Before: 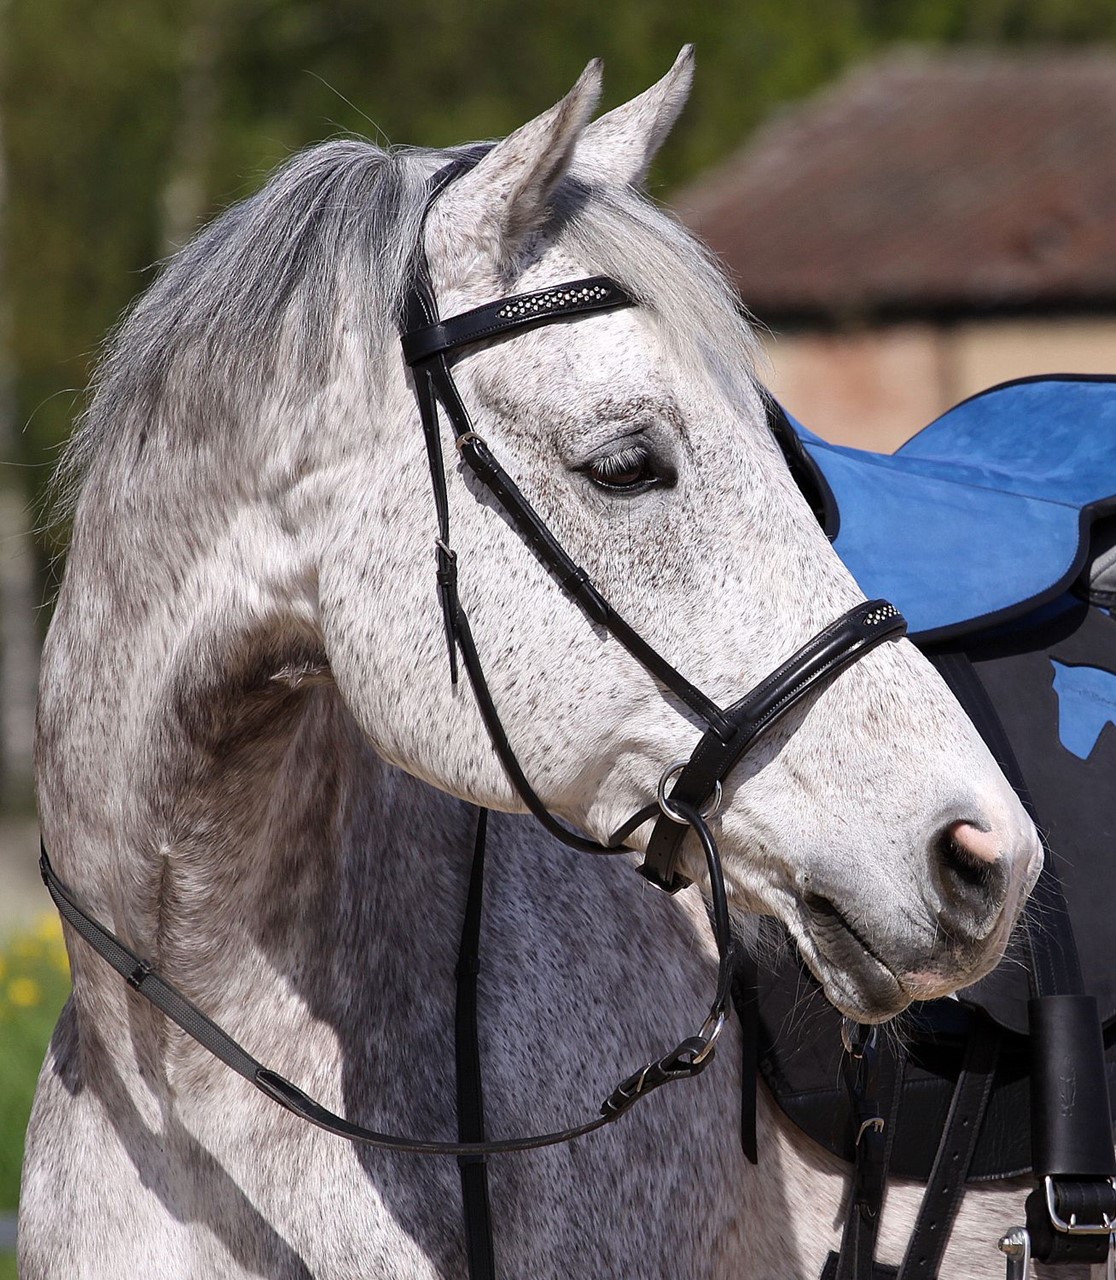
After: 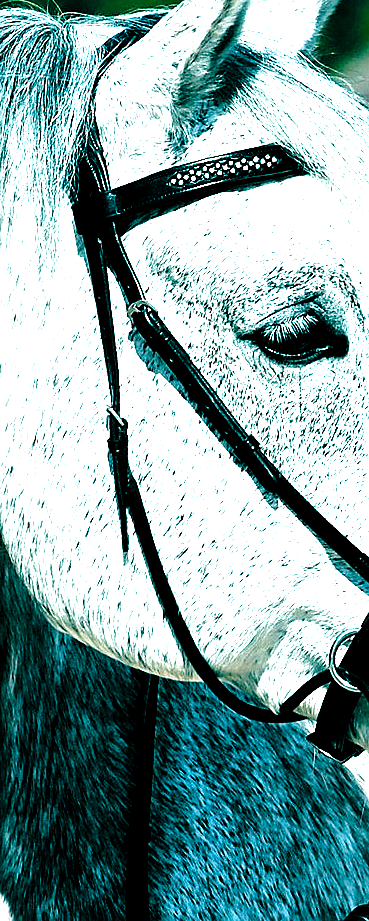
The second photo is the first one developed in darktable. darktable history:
crop and rotate: left 29.579%, top 10.338%, right 37.316%, bottom 17.636%
base curve: curves: ch0 [(0, 0) (0.036, 0.037) (0.121, 0.228) (0.46, 0.76) (0.859, 0.983) (1, 1)]
exposure: compensate exposure bias true, compensate highlight preservation false
sharpen: on, module defaults
levels: levels [0.044, 0.475, 0.791]
color balance rgb: global offset › luminance -0.522%, global offset › chroma 0.907%, global offset › hue 173.89°, perceptual saturation grading › global saturation 36.665%, perceptual saturation grading › shadows 36.045%, hue shift -9.83°
local contrast: mode bilateral grid, contrast 20, coarseness 50, detail 128%, midtone range 0.2
